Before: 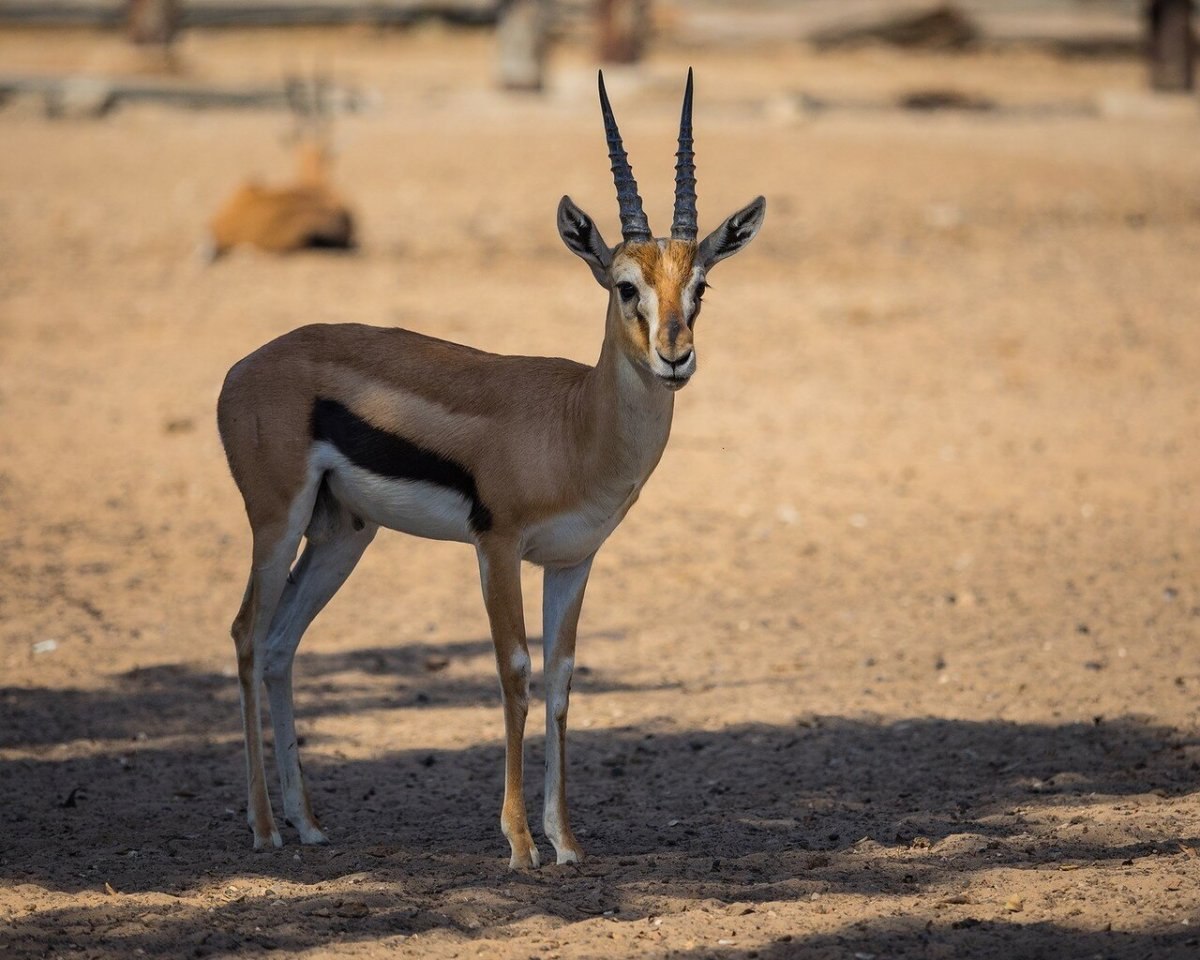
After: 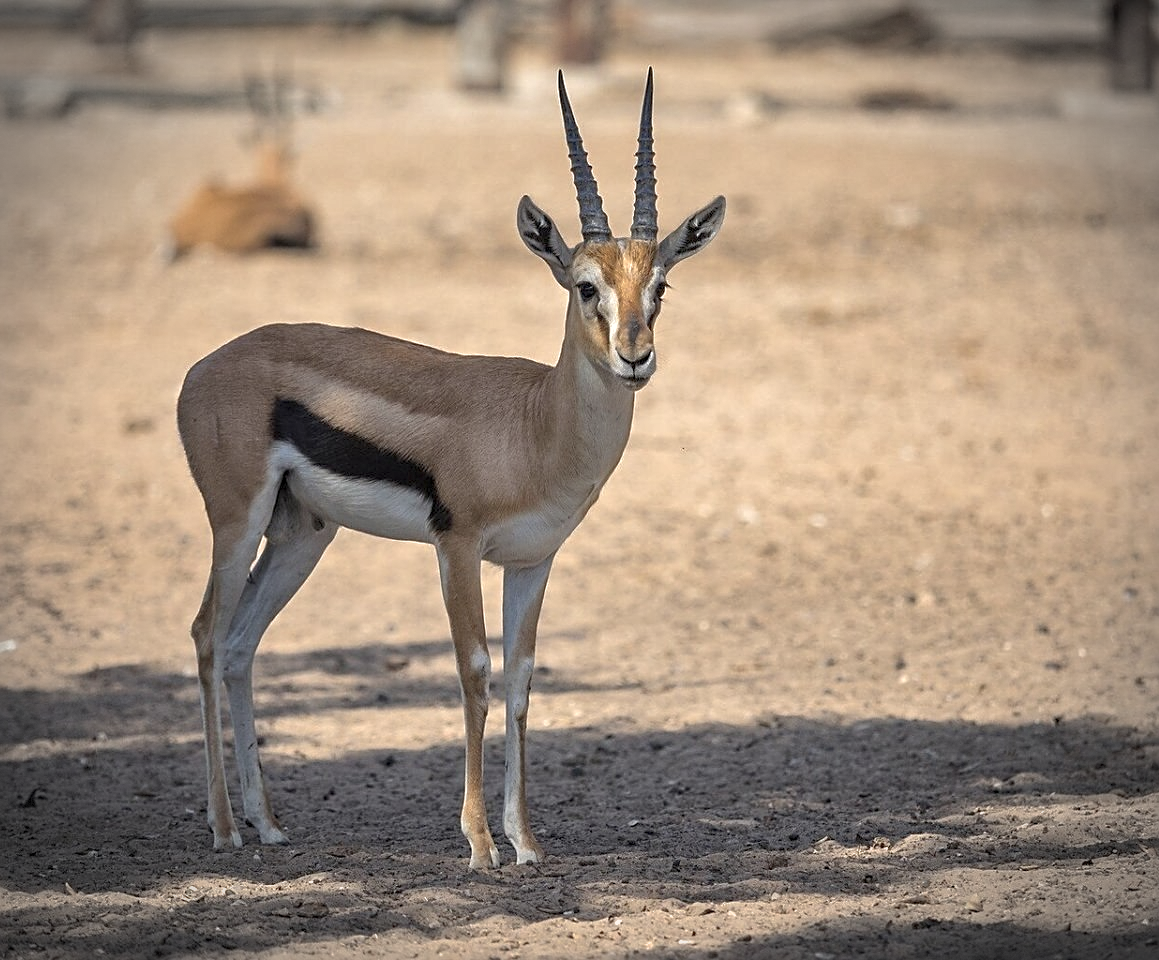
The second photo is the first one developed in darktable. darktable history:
sharpen: on, module defaults
vignetting: automatic ratio true, dithering 8-bit output, unbound false
exposure: exposure 1.071 EV, compensate highlight preservation false
crop and rotate: left 3.397%
color correction: highlights b* -0.041, saturation 0.622
shadows and highlights: on, module defaults
tone equalizer: -8 EV -0.002 EV, -7 EV 0.003 EV, -6 EV -0.045 EV, -5 EV 0.015 EV, -4 EV -0.013 EV, -3 EV 0.024 EV, -2 EV -0.071 EV, -1 EV -0.309 EV, +0 EV -0.605 EV, mask exposure compensation -0.516 EV
